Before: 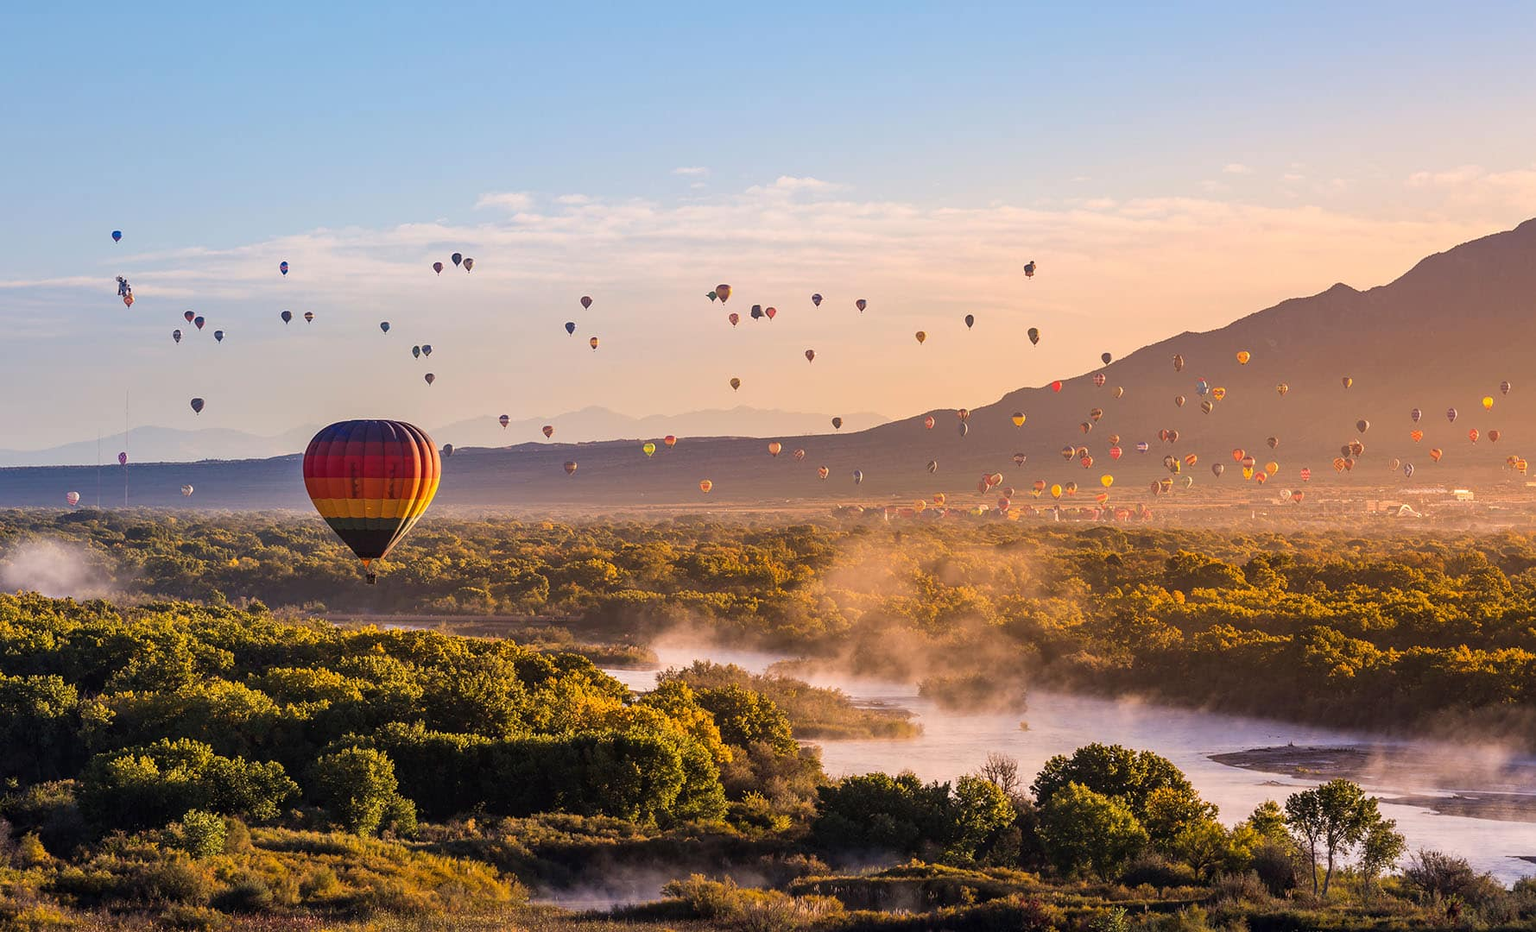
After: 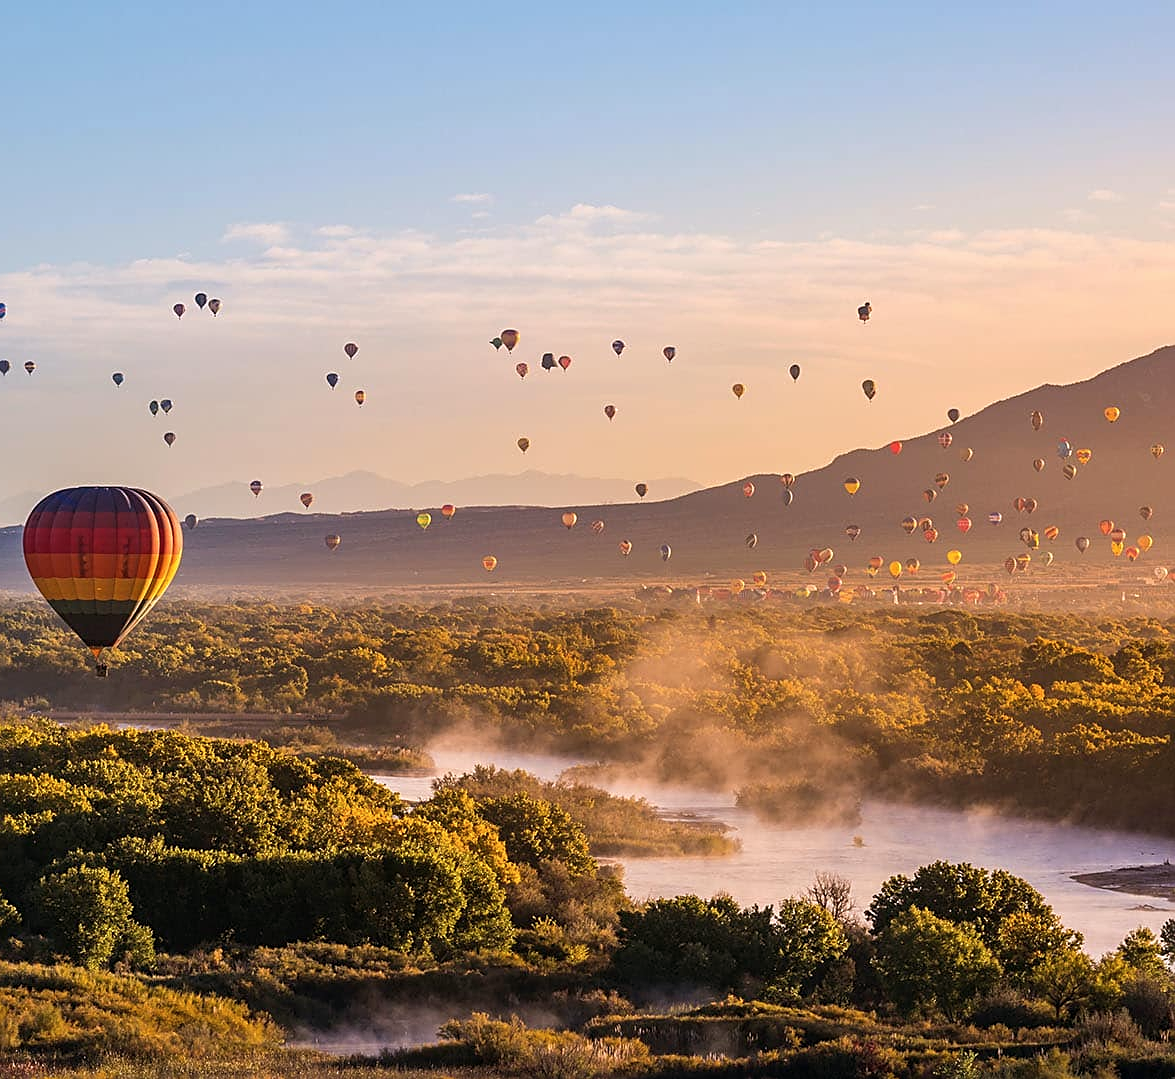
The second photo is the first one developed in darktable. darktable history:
crop and rotate: left 18.442%, right 15.508%
color balance: mode lift, gamma, gain (sRGB), lift [1, 0.99, 1.01, 0.992], gamma [1, 1.037, 0.974, 0.963]
contrast brightness saturation: saturation -0.04
sharpen: on, module defaults
